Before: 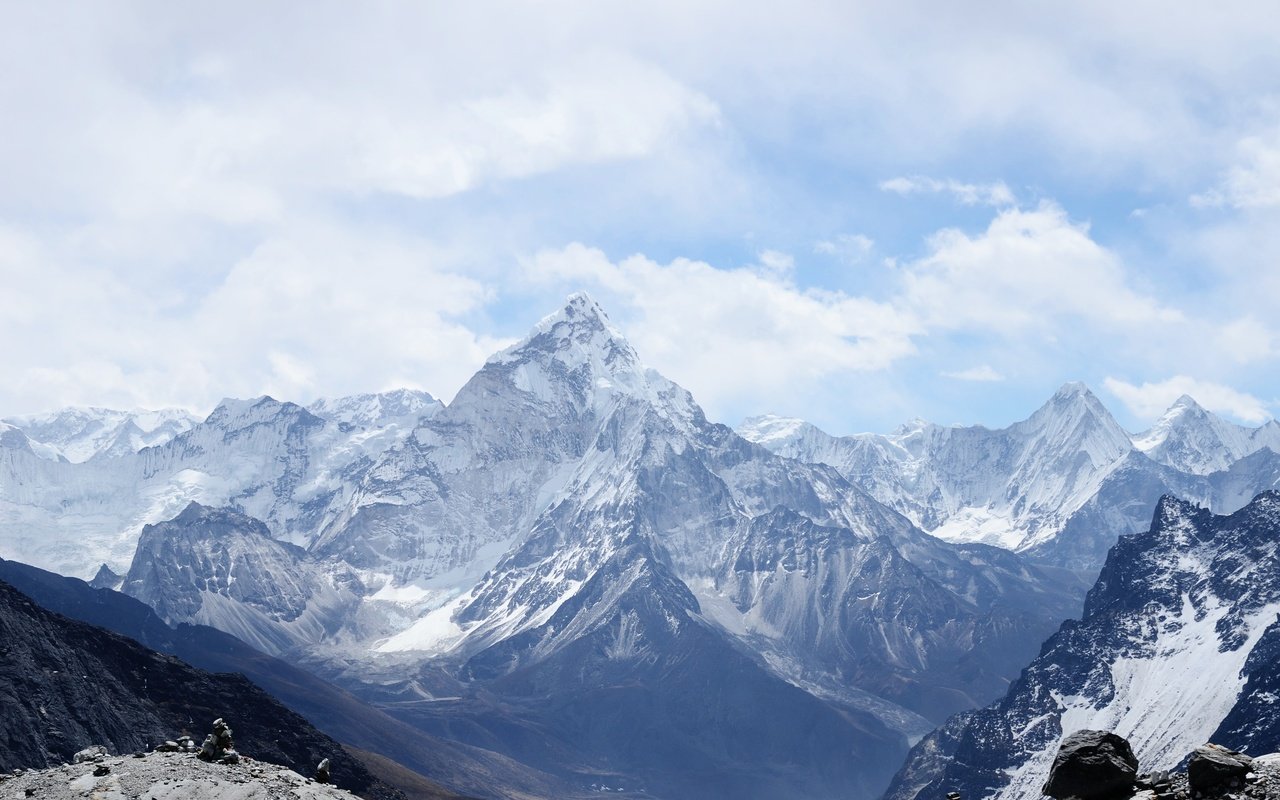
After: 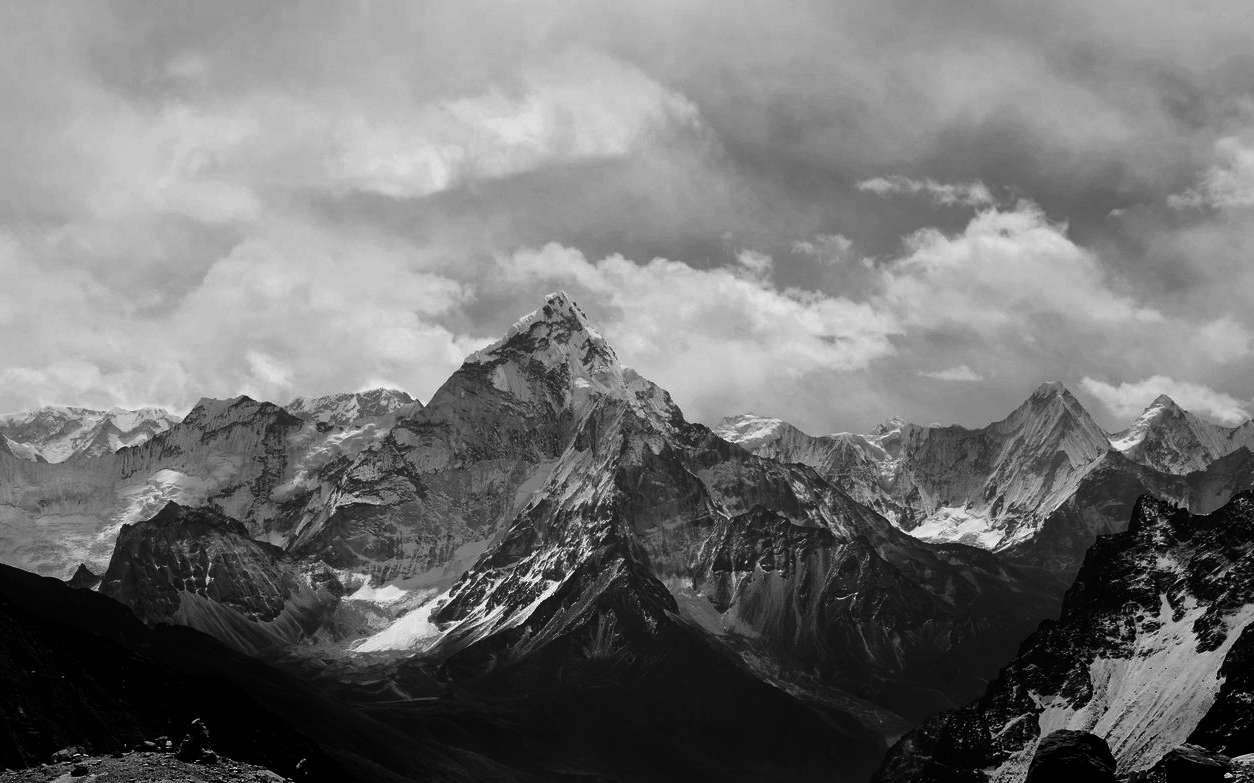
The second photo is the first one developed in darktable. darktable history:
contrast brightness saturation: contrast 0.02, brightness -1, saturation -1
crop: left 1.743%, right 0.268%, bottom 2.011%
